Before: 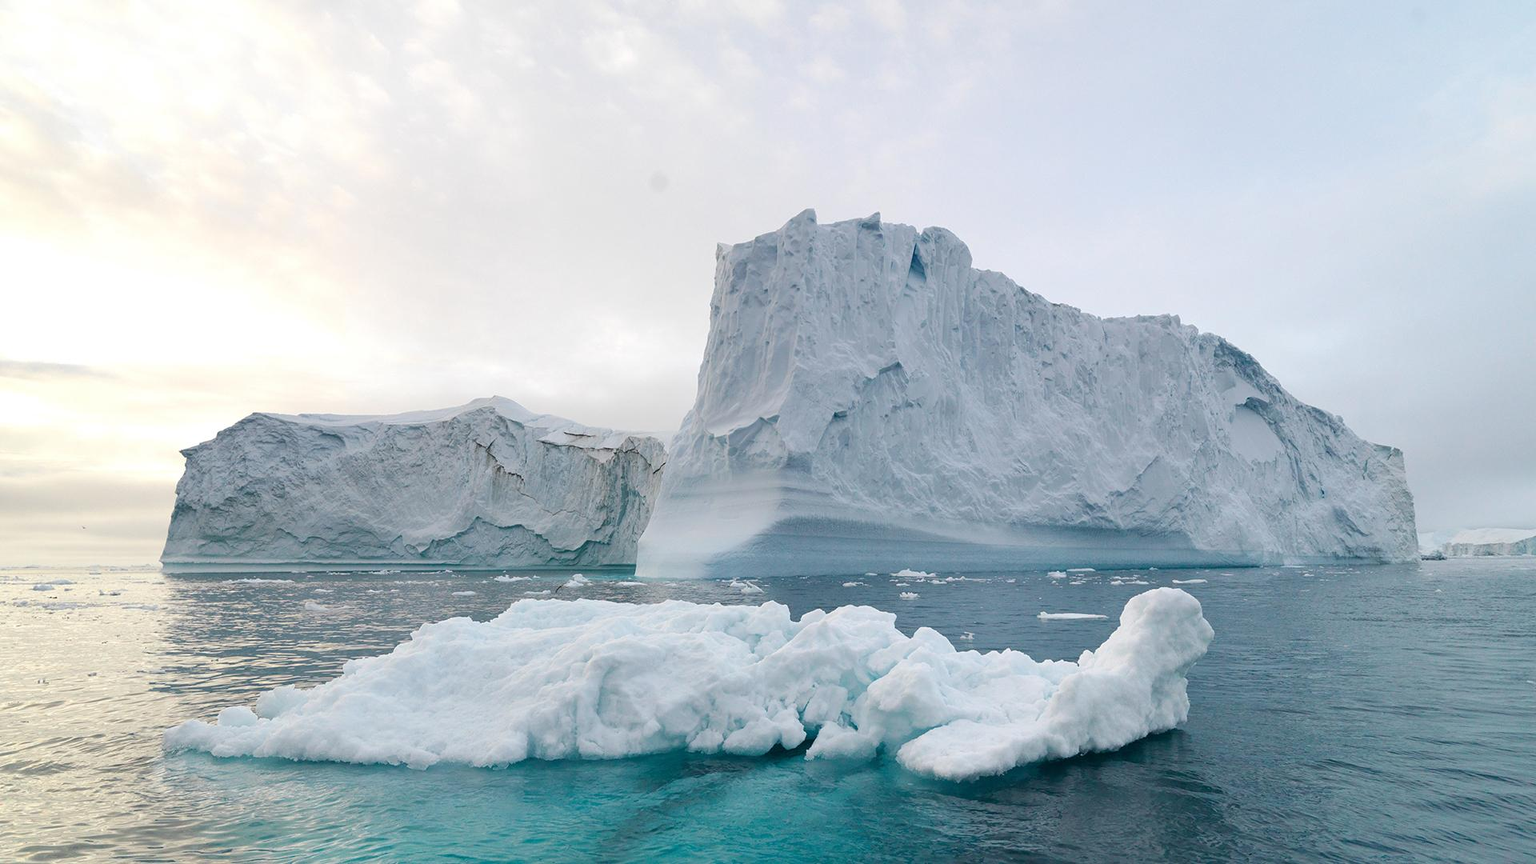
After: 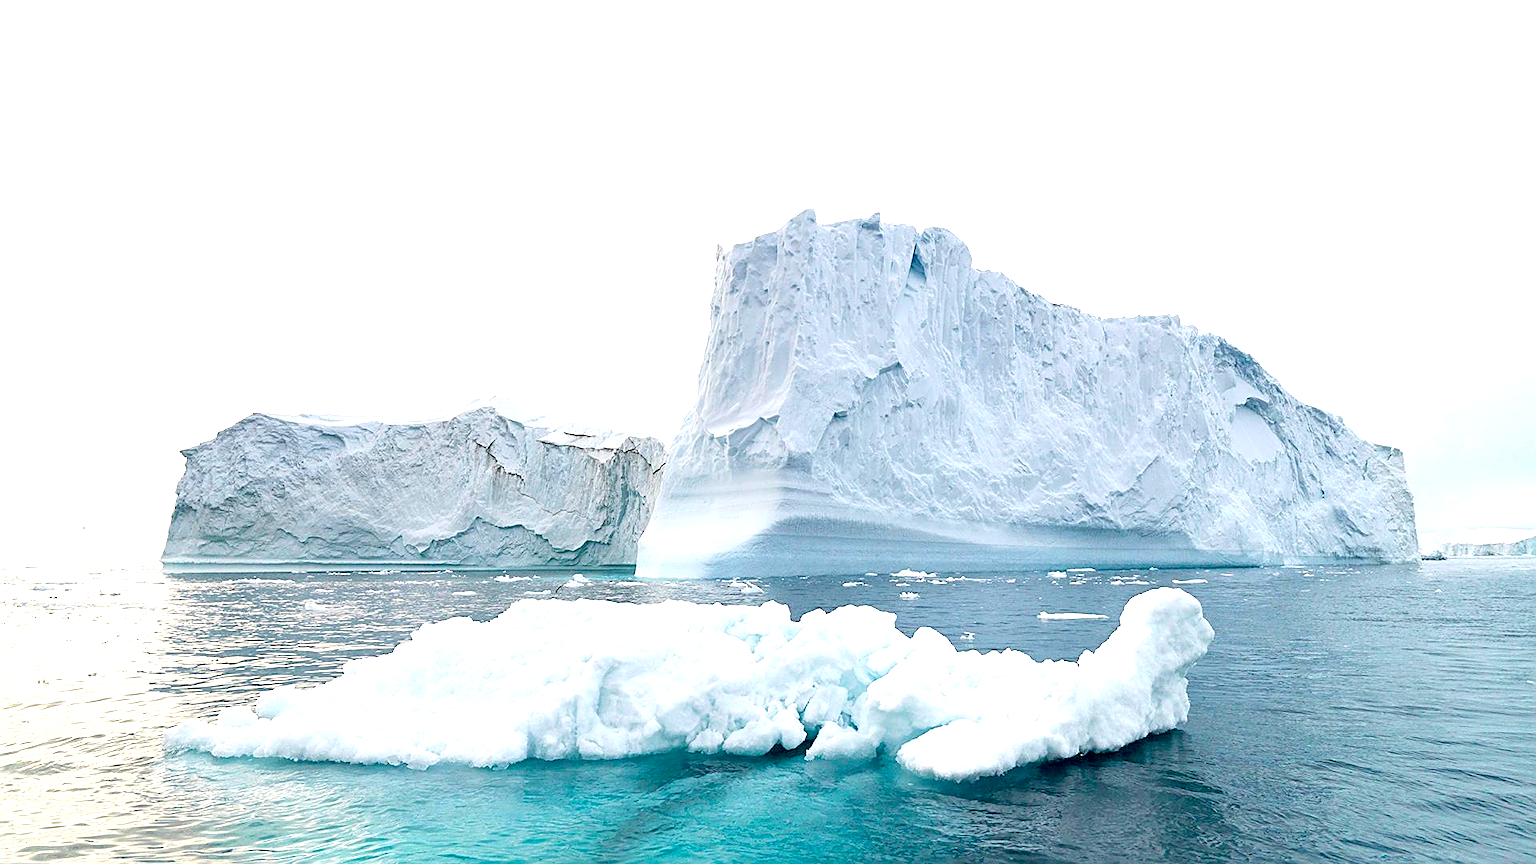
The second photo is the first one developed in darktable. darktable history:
sharpen: on, module defaults
exposure: black level correction 0.01, exposure 1 EV, compensate highlight preservation false
